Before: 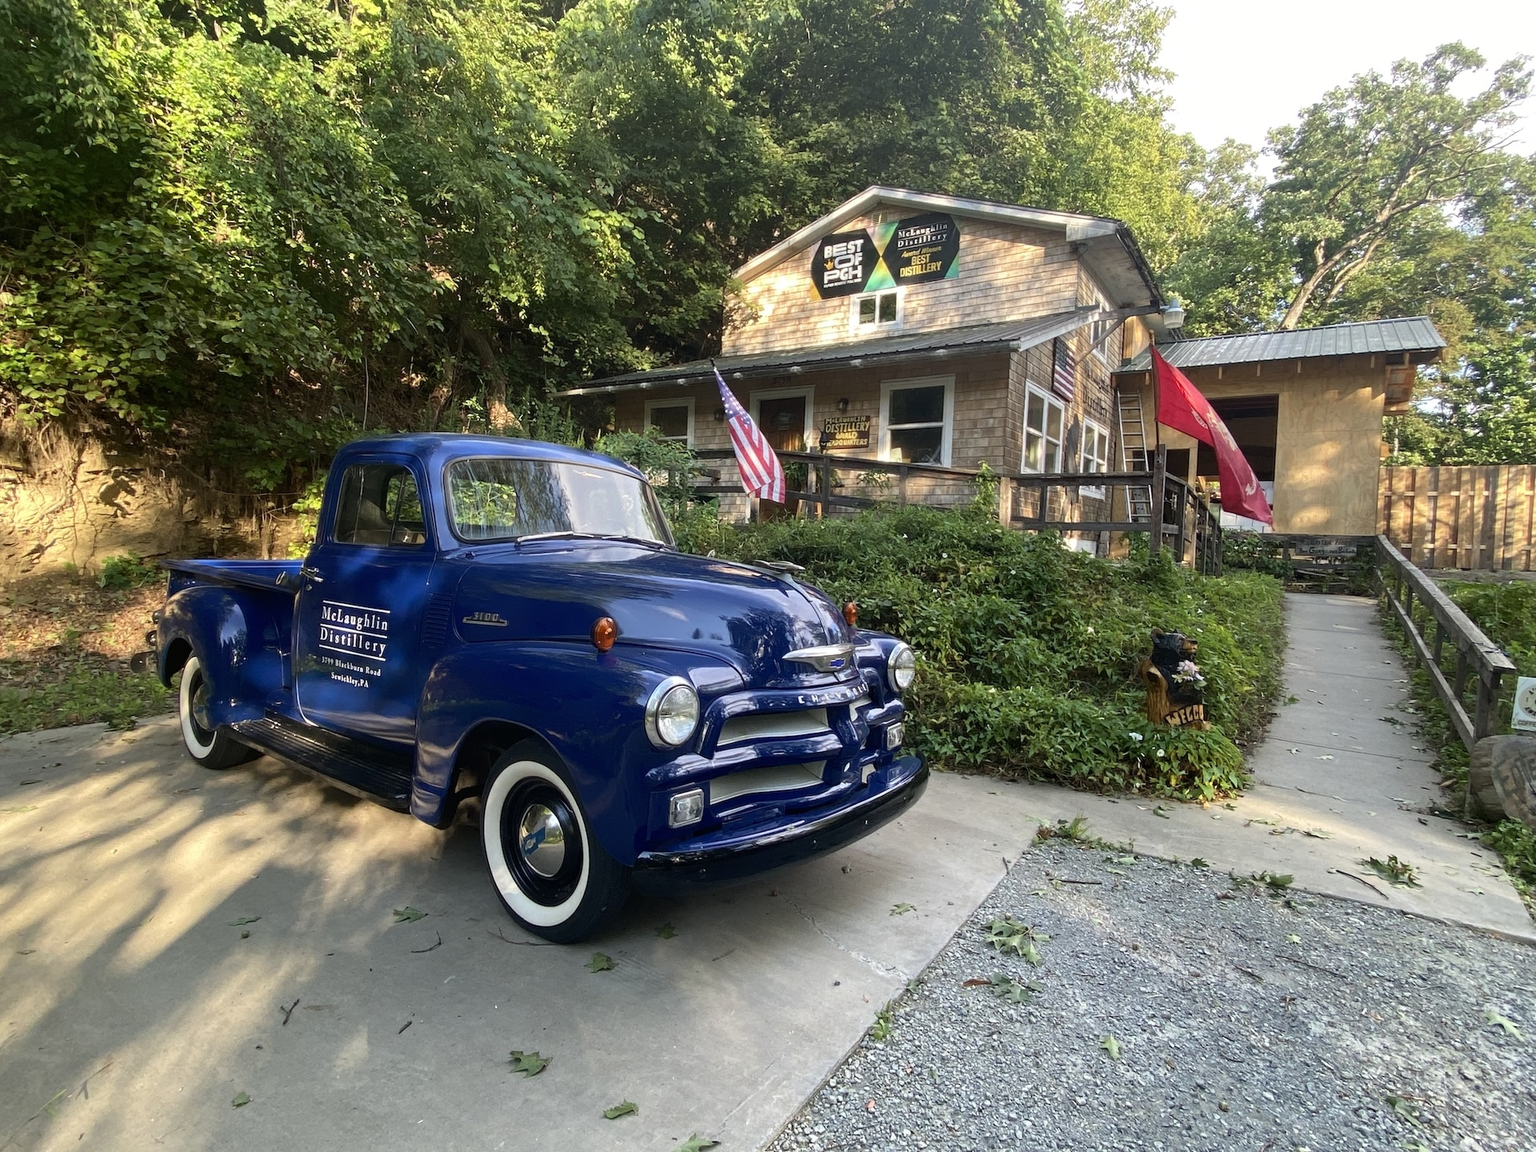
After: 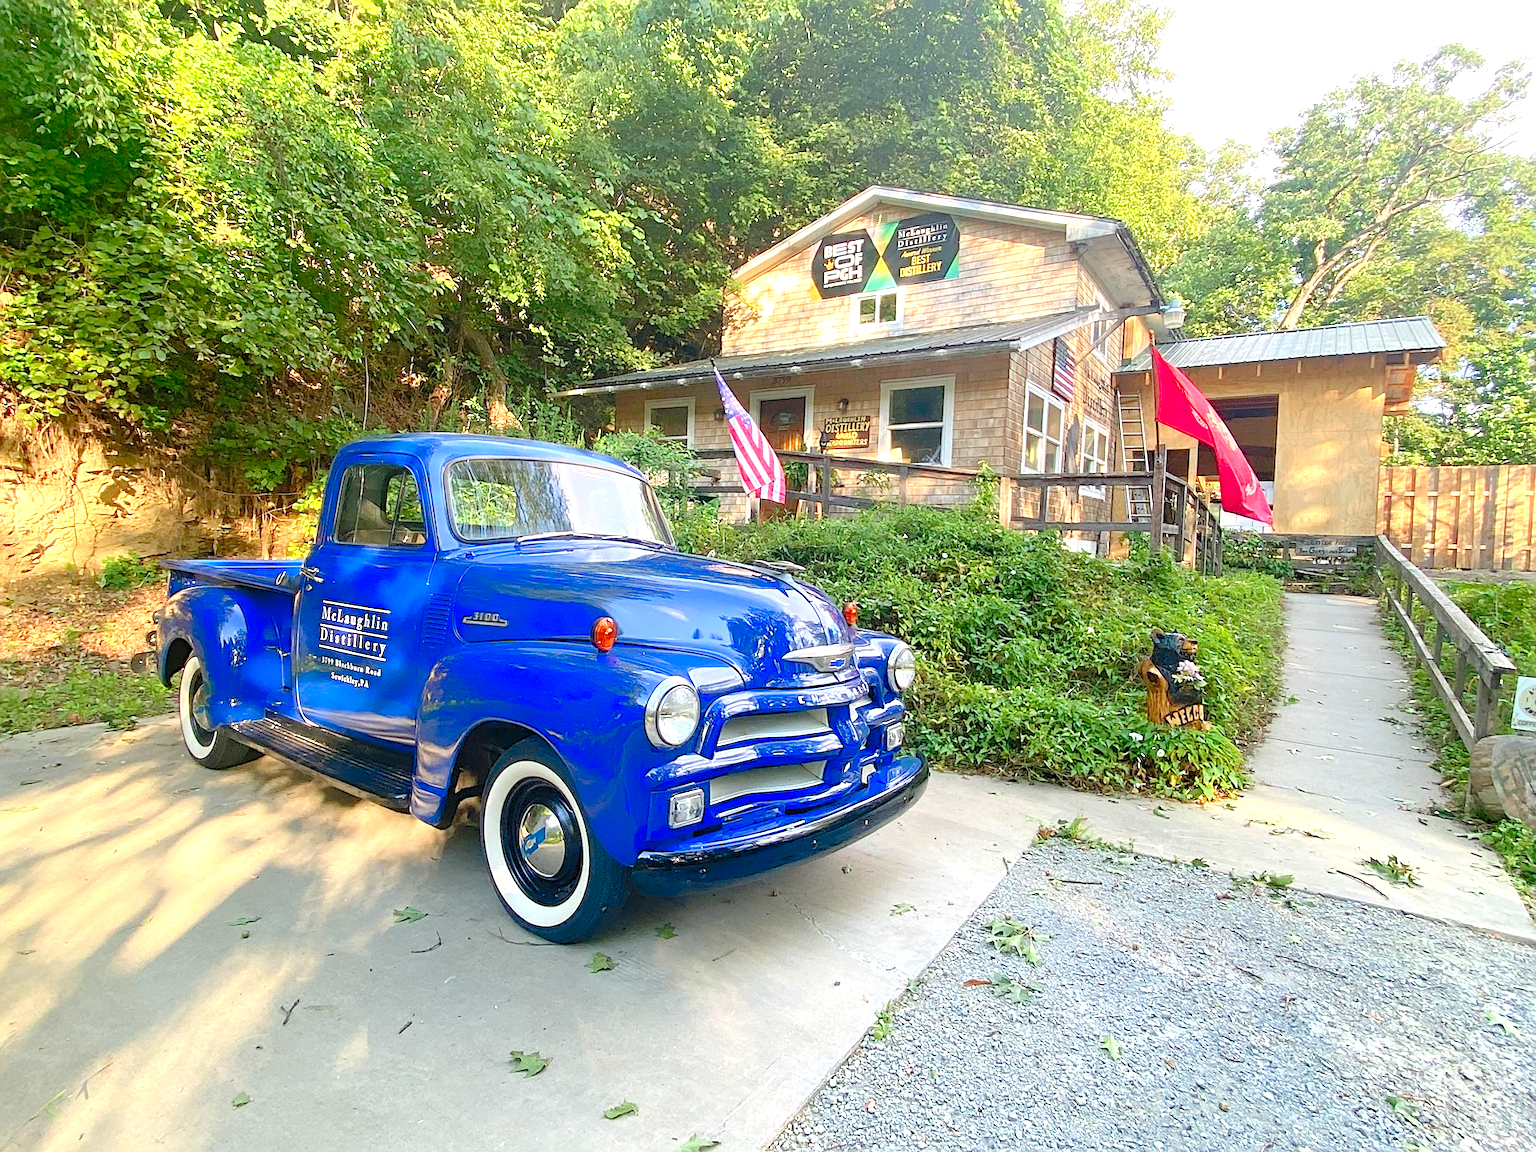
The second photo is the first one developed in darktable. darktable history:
levels: levels [0.008, 0.318, 0.836]
sharpen: on, module defaults
